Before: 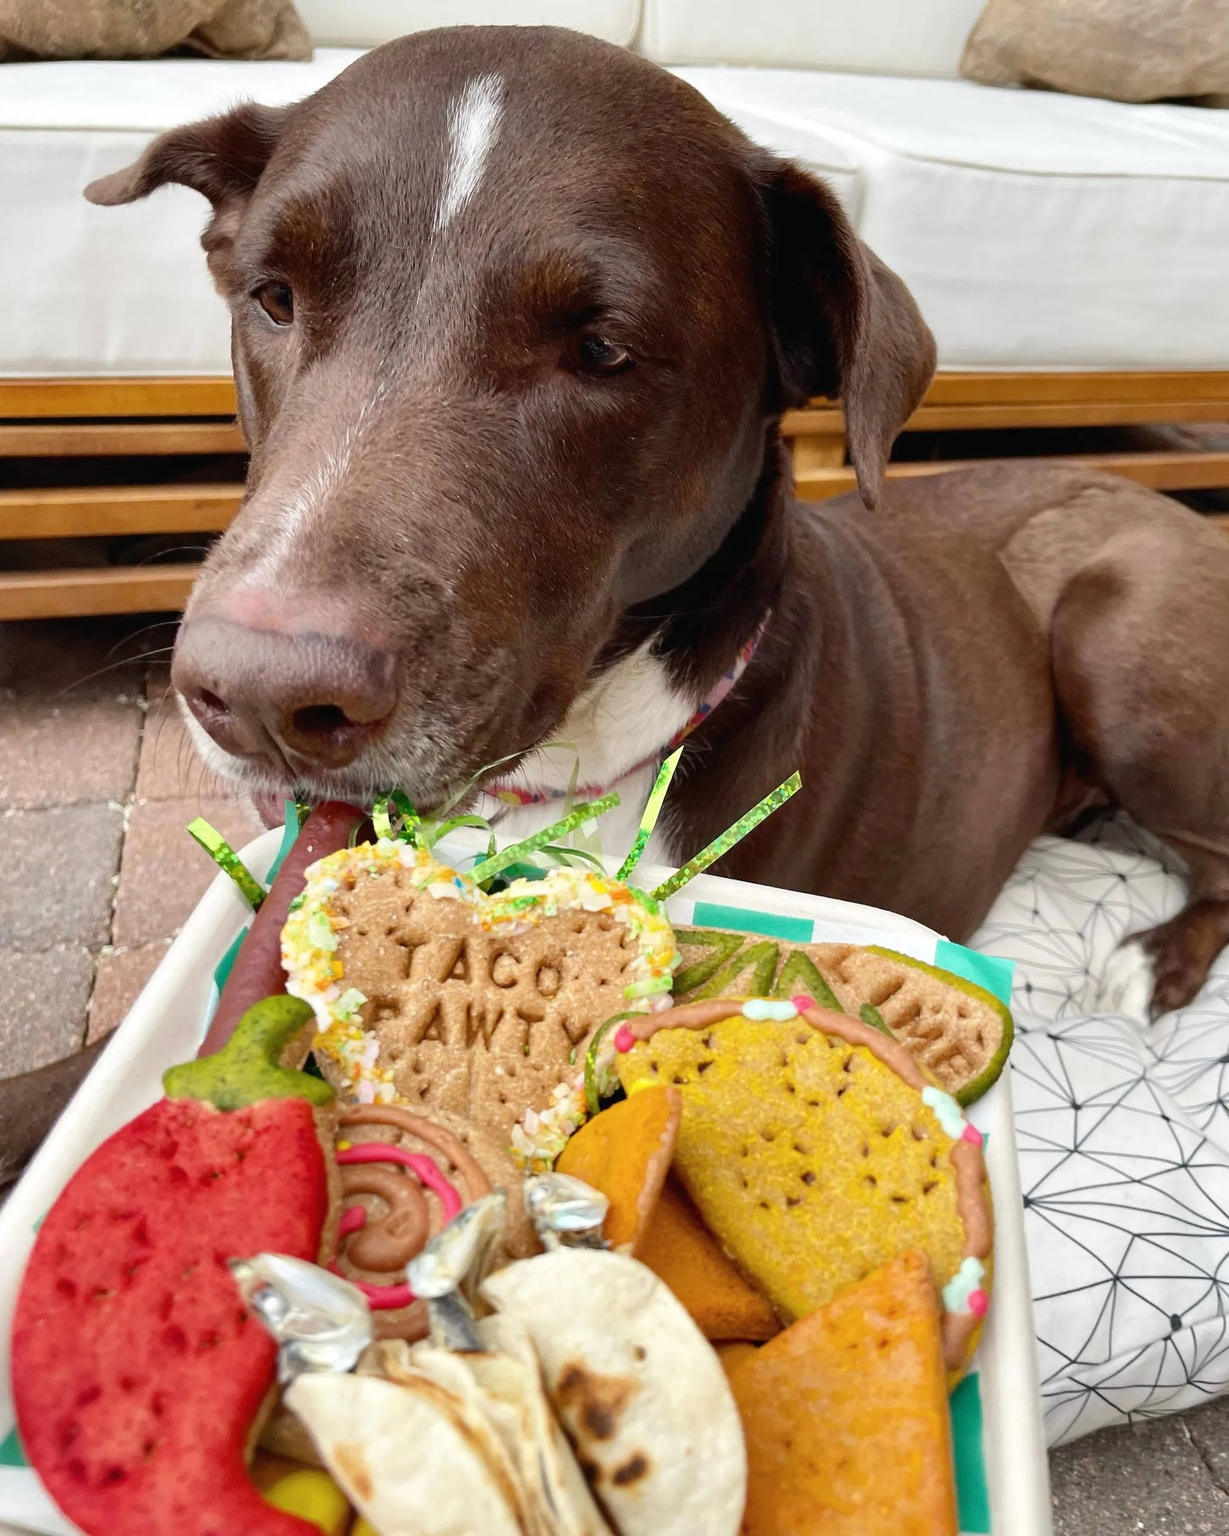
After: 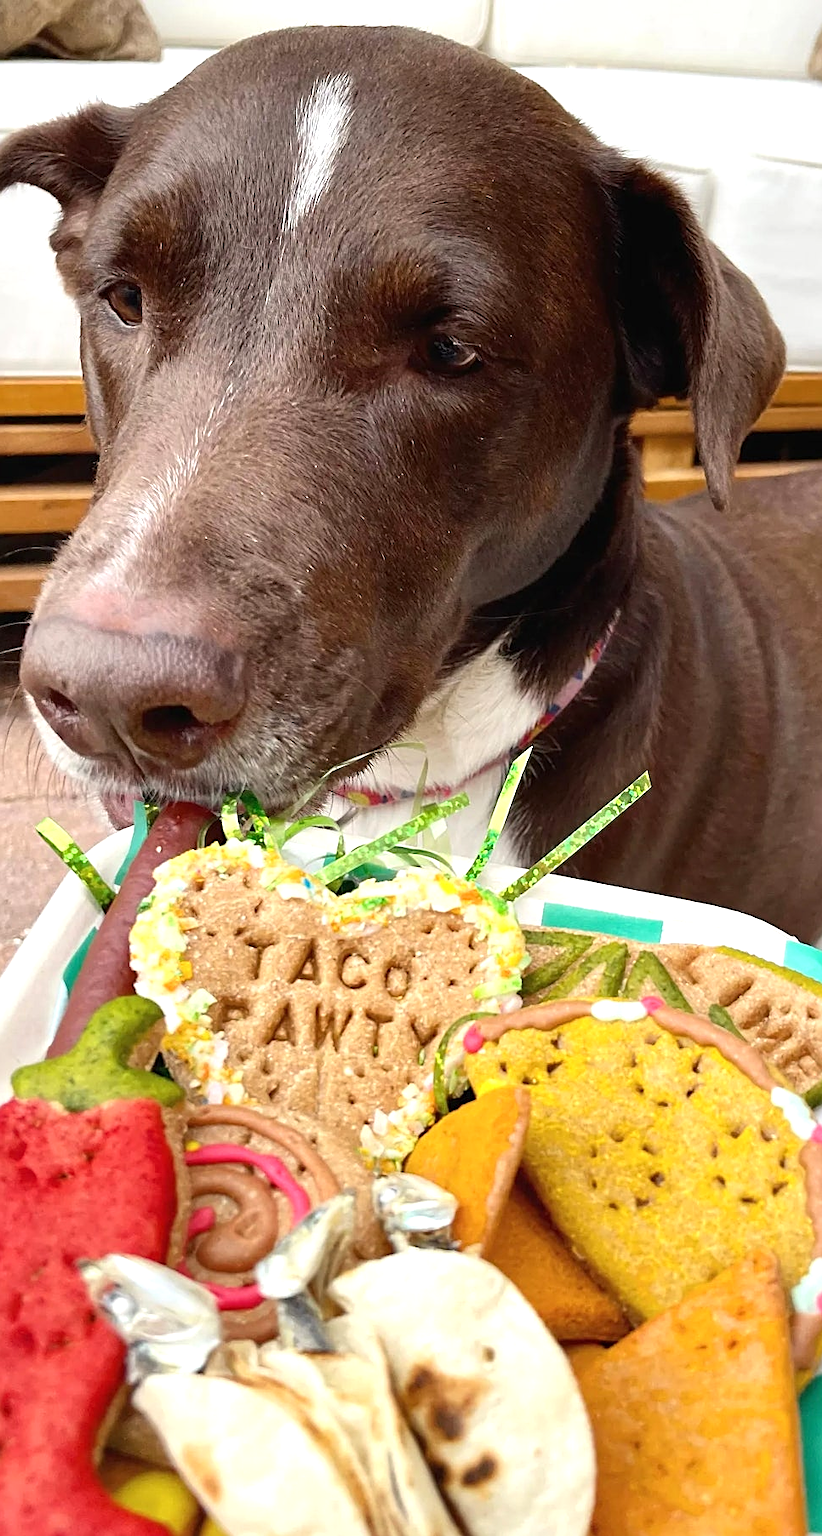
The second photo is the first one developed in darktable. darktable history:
sharpen: on, module defaults
crop and rotate: left 12.369%, right 20.694%
tone equalizer: -8 EV -0.443 EV, -7 EV -0.41 EV, -6 EV -0.344 EV, -5 EV -0.187 EV, -3 EV 0.242 EV, -2 EV 0.329 EV, -1 EV 0.38 EV, +0 EV 0.397 EV, smoothing diameter 24.77%, edges refinement/feathering 11.56, preserve details guided filter
